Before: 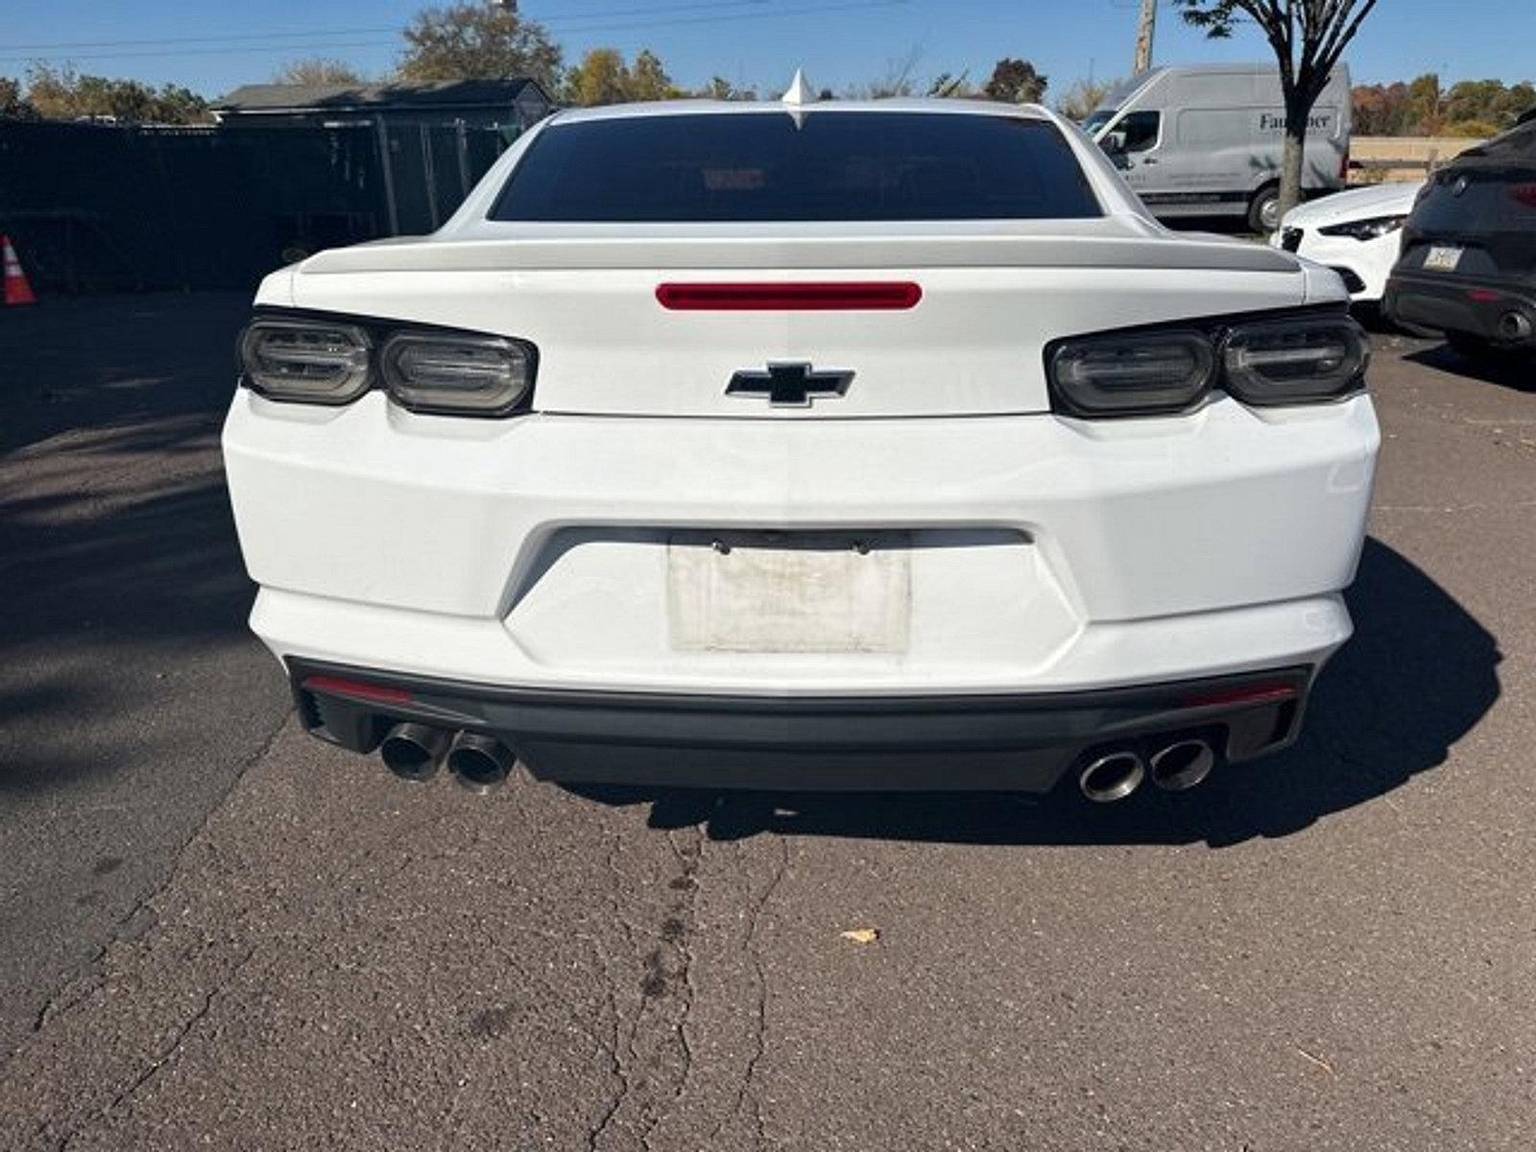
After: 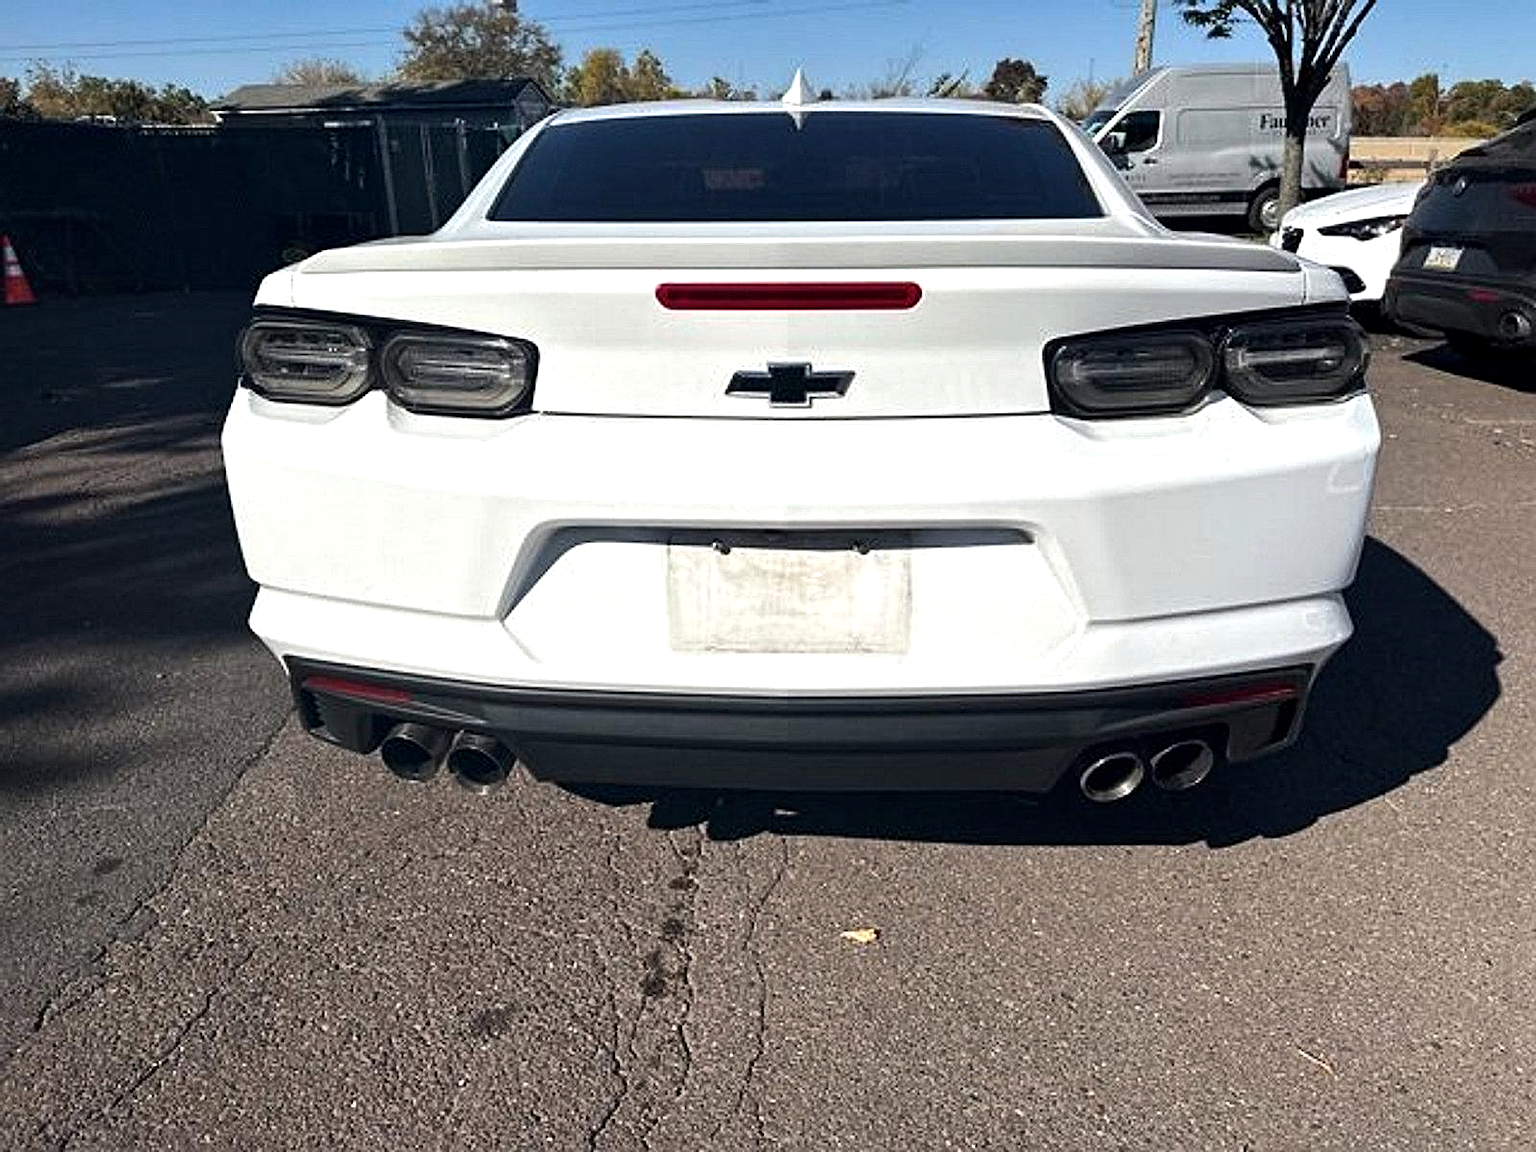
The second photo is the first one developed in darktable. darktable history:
local contrast: mode bilateral grid, contrast 20, coarseness 50, detail 120%, midtone range 0.2
sharpen: on, module defaults
tone equalizer: -8 EV -0.417 EV, -7 EV -0.389 EV, -6 EV -0.333 EV, -5 EV -0.222 EV, -3 EV 0.222 EV, -2 EV 0.333 EV, -1 EV 0.389 EV, +0 EV 0.417 EV, edges refinement/feathering 500, mask exposure compensation -1.57 EV, preserve details no
